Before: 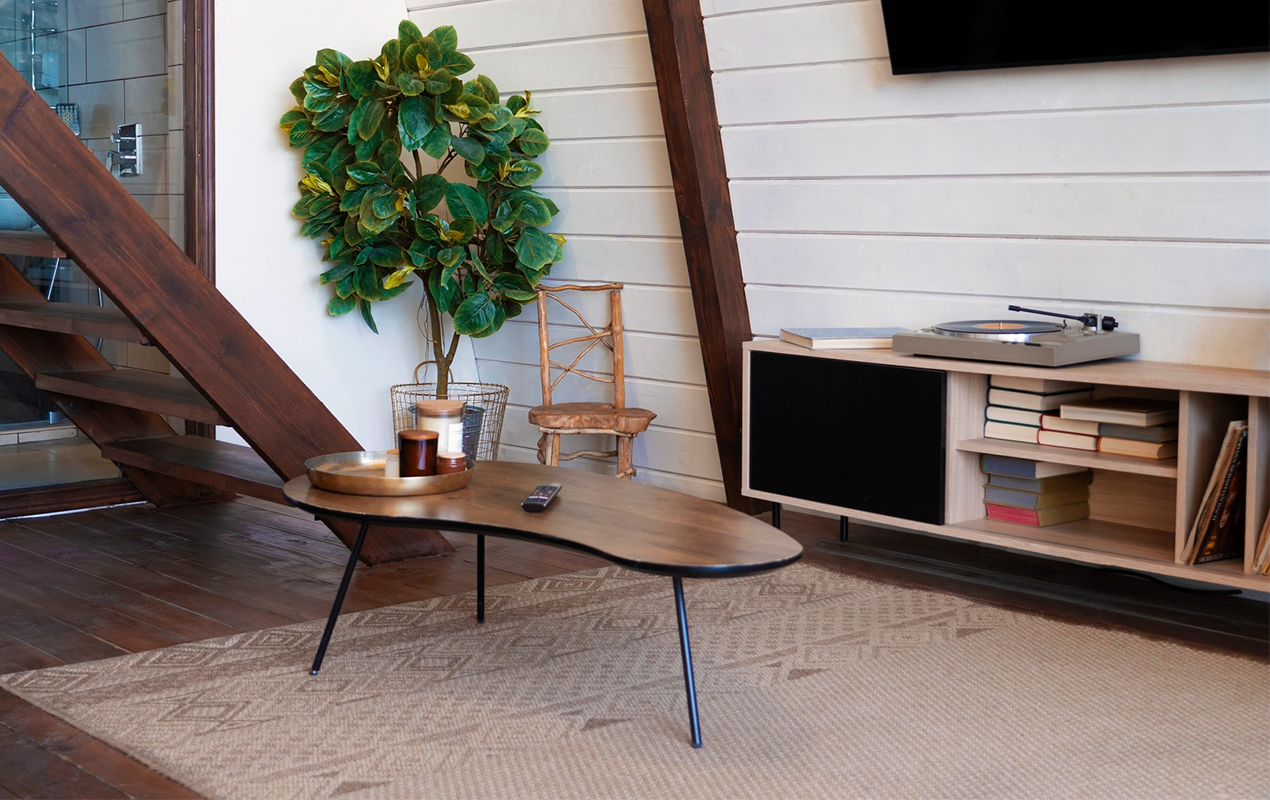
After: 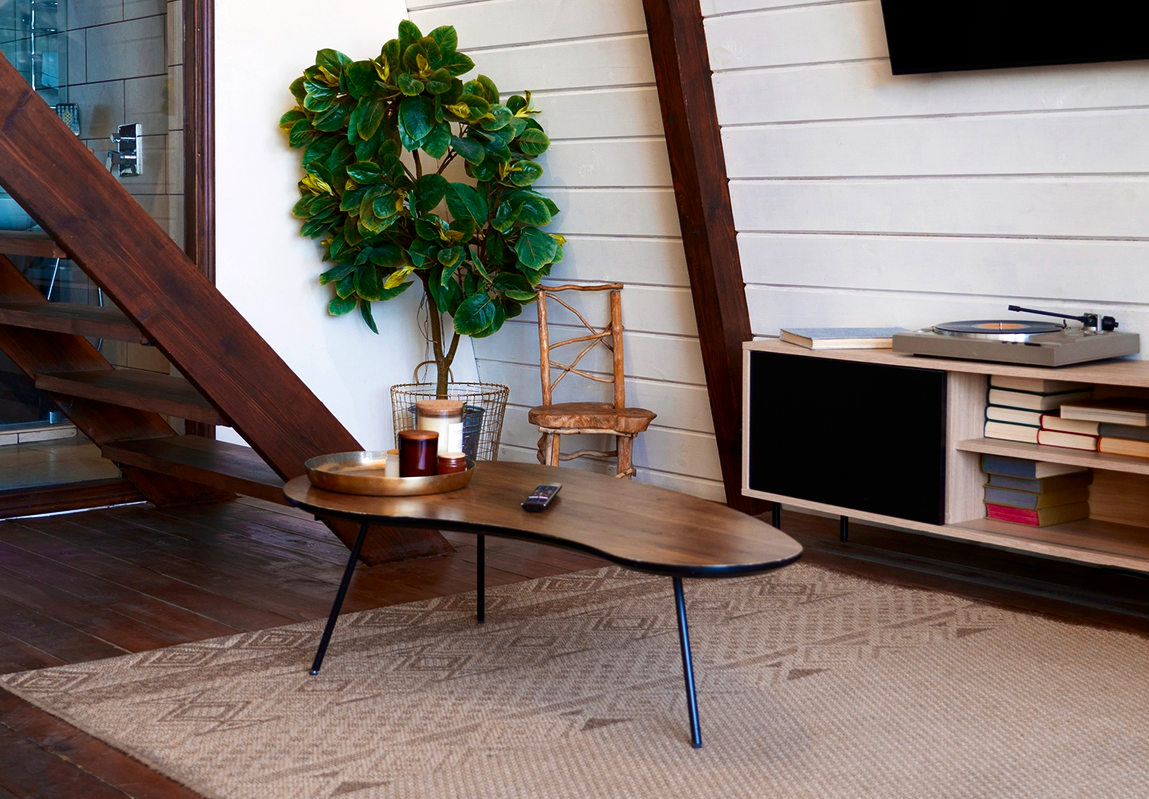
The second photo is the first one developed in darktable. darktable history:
crop: right 9.516%, bottom 0.02%
shadows and highlights: radius 168.57, shadows 26.89, white point adjustment 3.28, highlights -68.39, highlights color adjustment 0.11%, soften with gaussian
contrast brightness saturation: contrast 0.119, brightness -0.116, saturation 0.198
